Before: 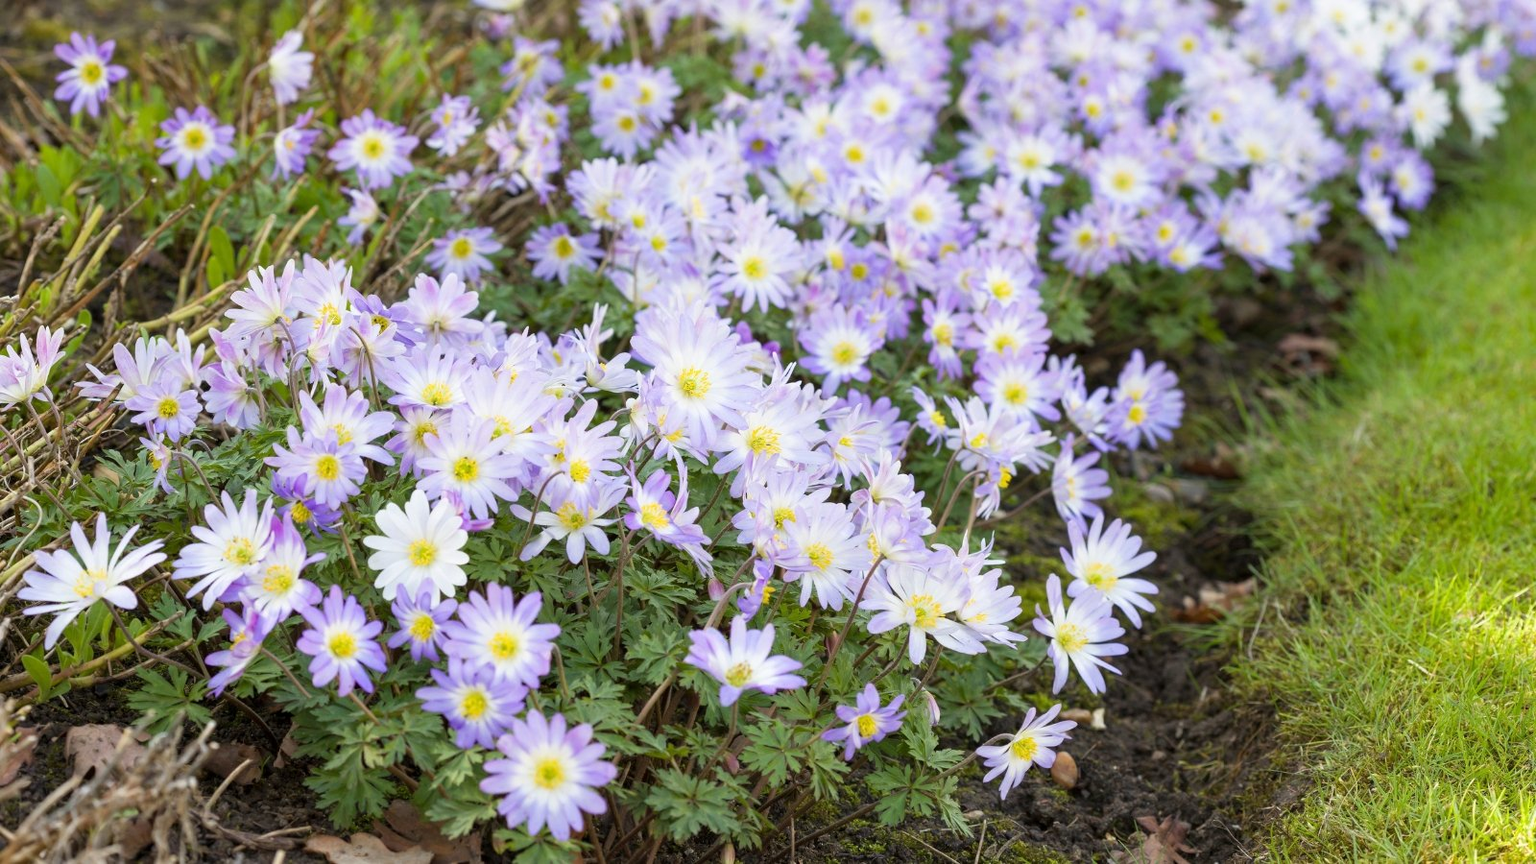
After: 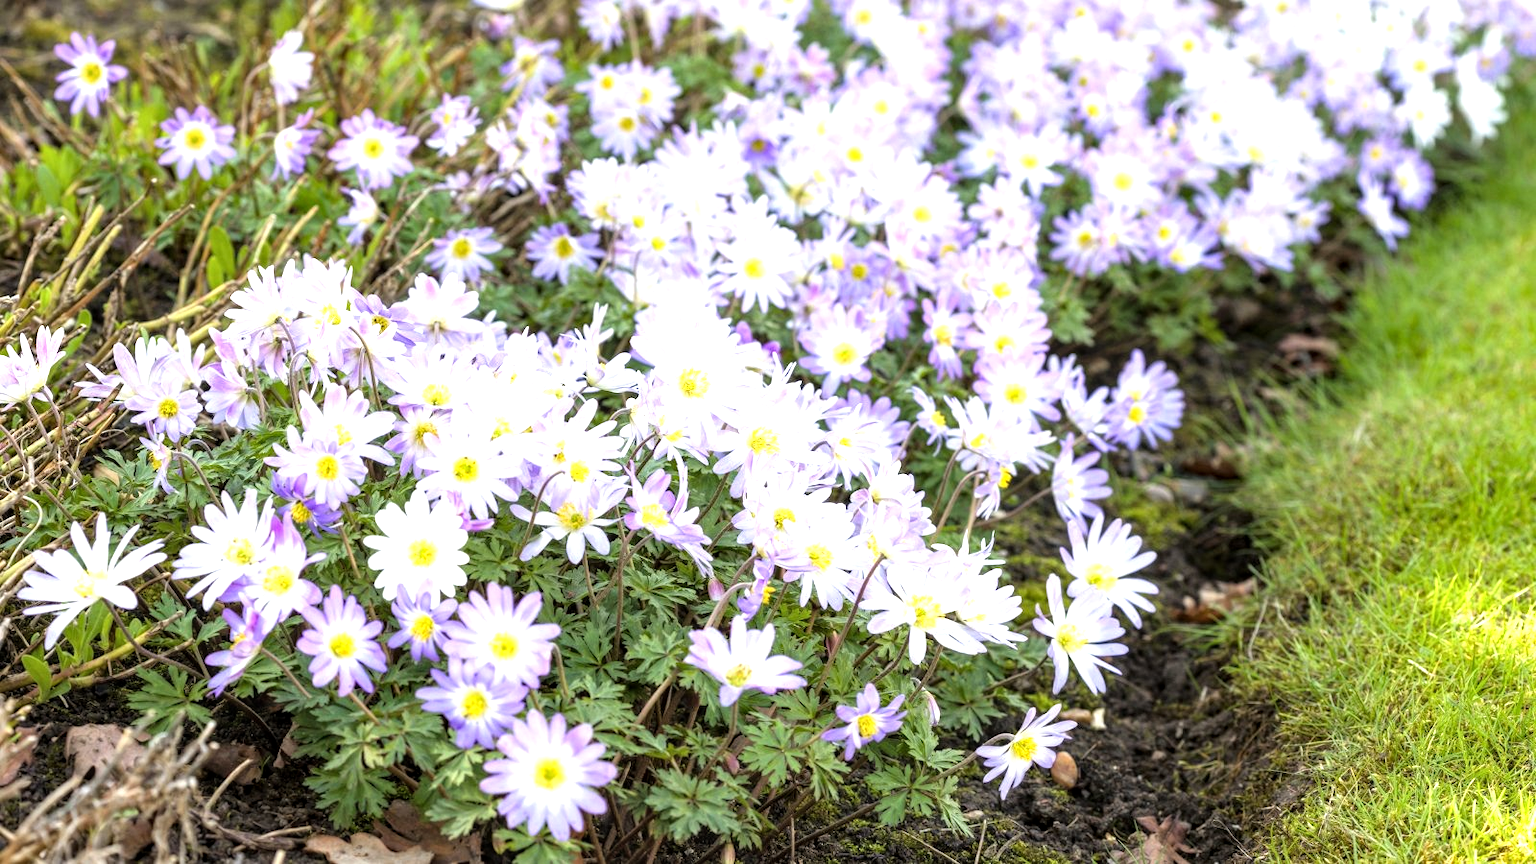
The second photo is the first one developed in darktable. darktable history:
local contrast: on, module defaults
tone equalizer: -8 EV -0.769 EV, -7 EV -0.719 EV, -6 EV -0.606 EV, -5 EV -0.369 EV, -3 EV 0.398 EV, -2 EV 0.6 EV, -1 EV 0.682 EV, +0 EV 0.779 EV
